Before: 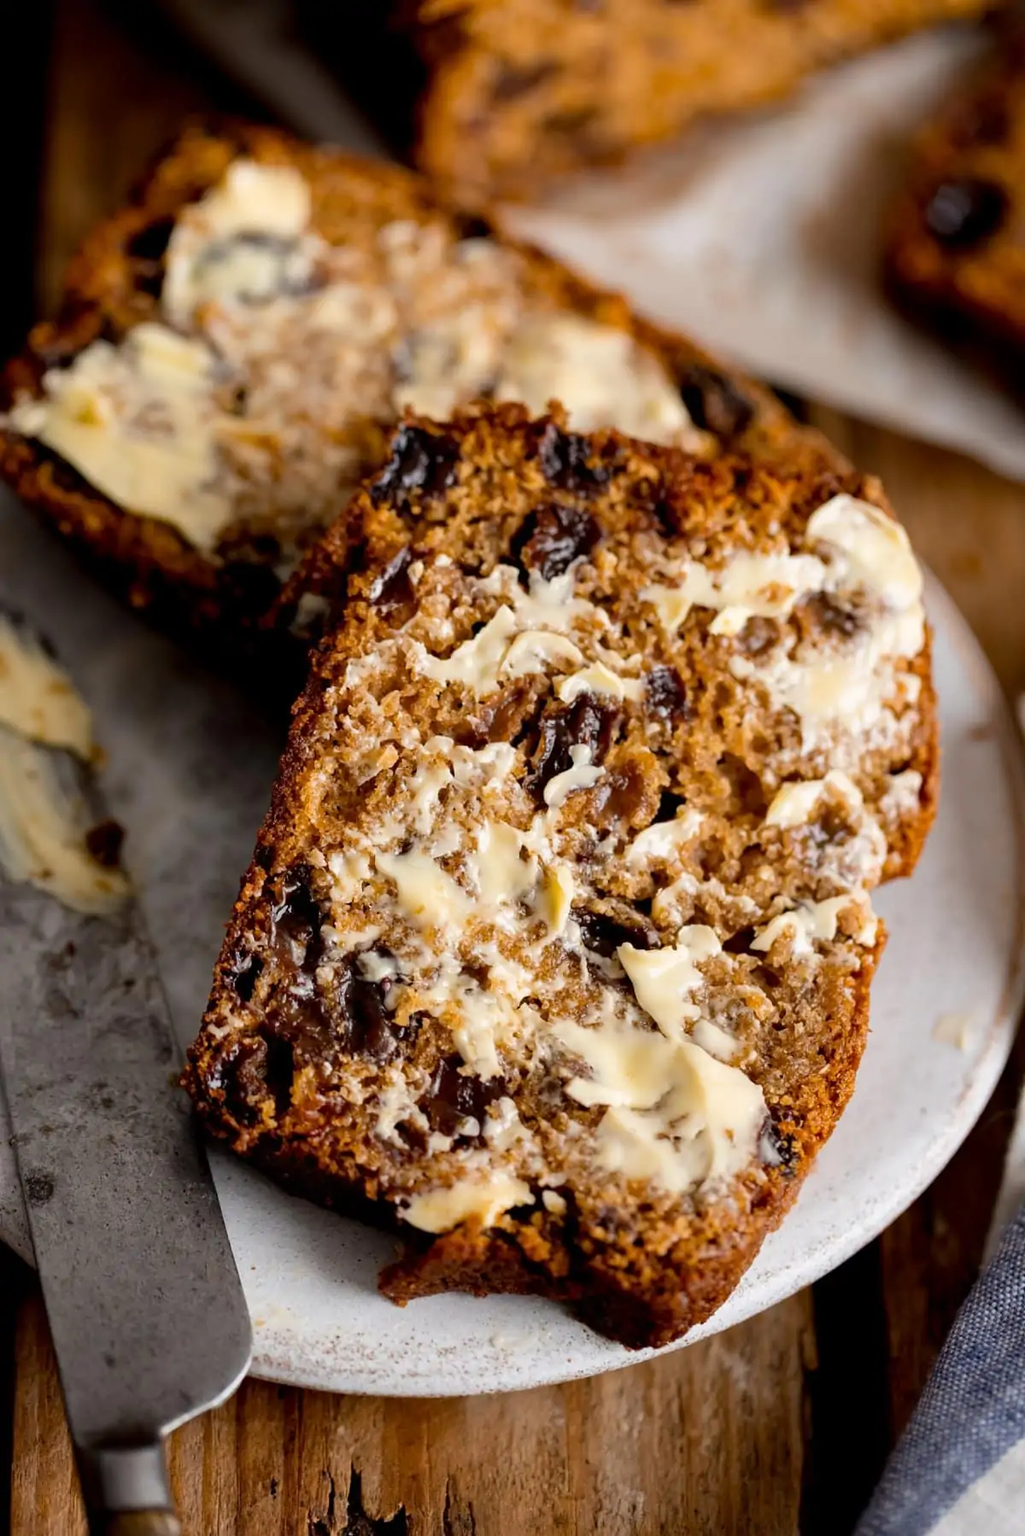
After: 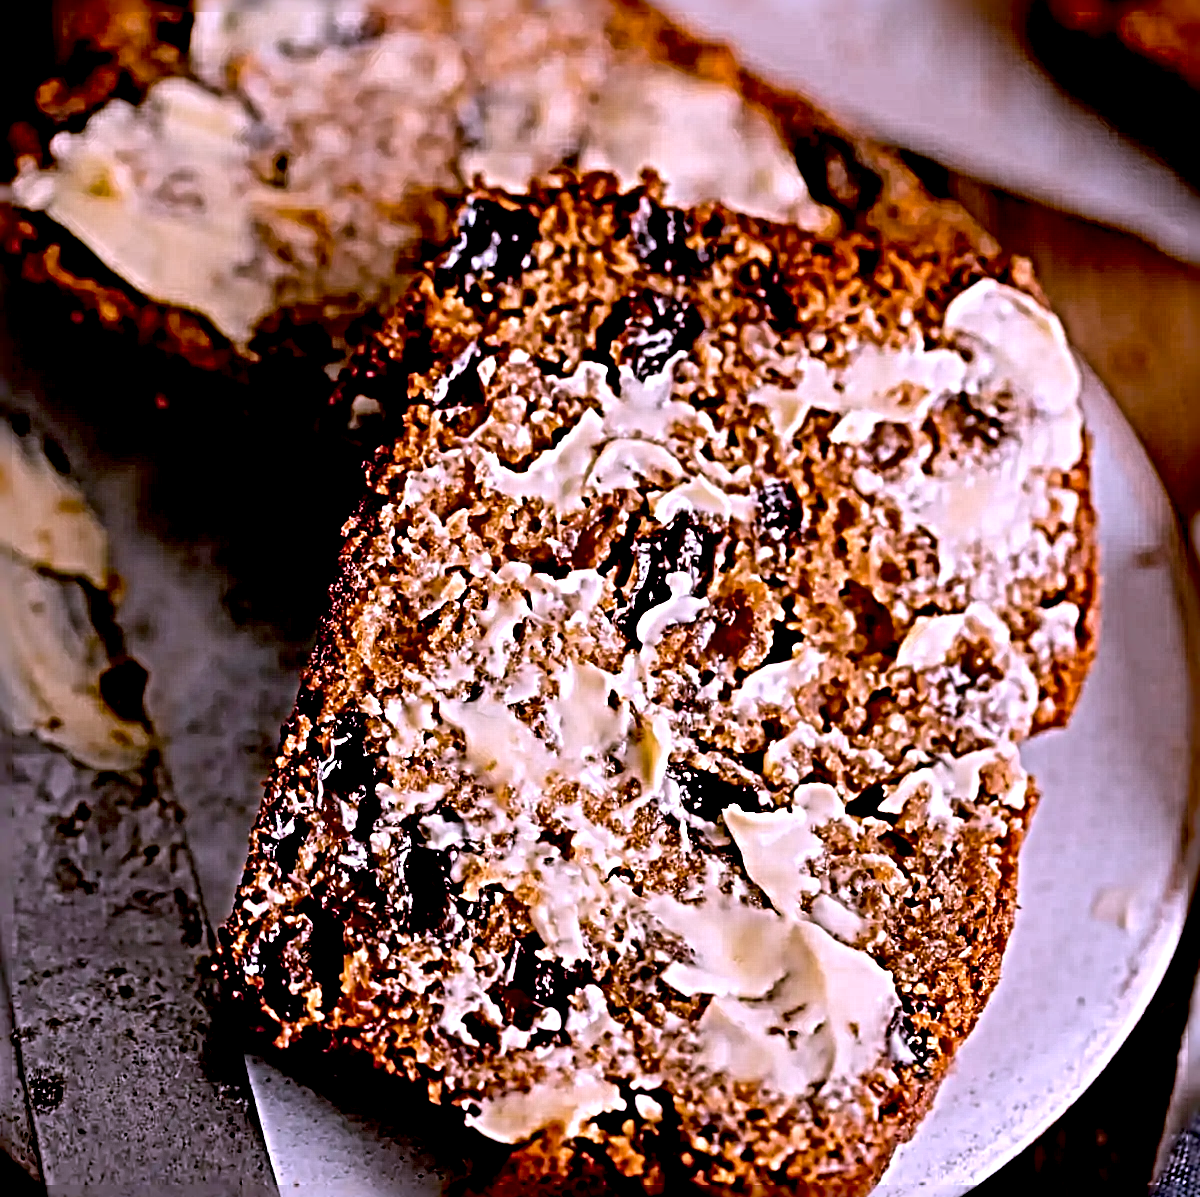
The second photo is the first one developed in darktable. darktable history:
sharpen: radius 6.3, amount 1.8, threshold 0
color correction: highlights a* 15.03, highlights b* -25.07
crop: top 16.727%, bottom 16.727%
exposure: black level correction 0.029, exposure -0.073 EV, compensate highlight preservation false
